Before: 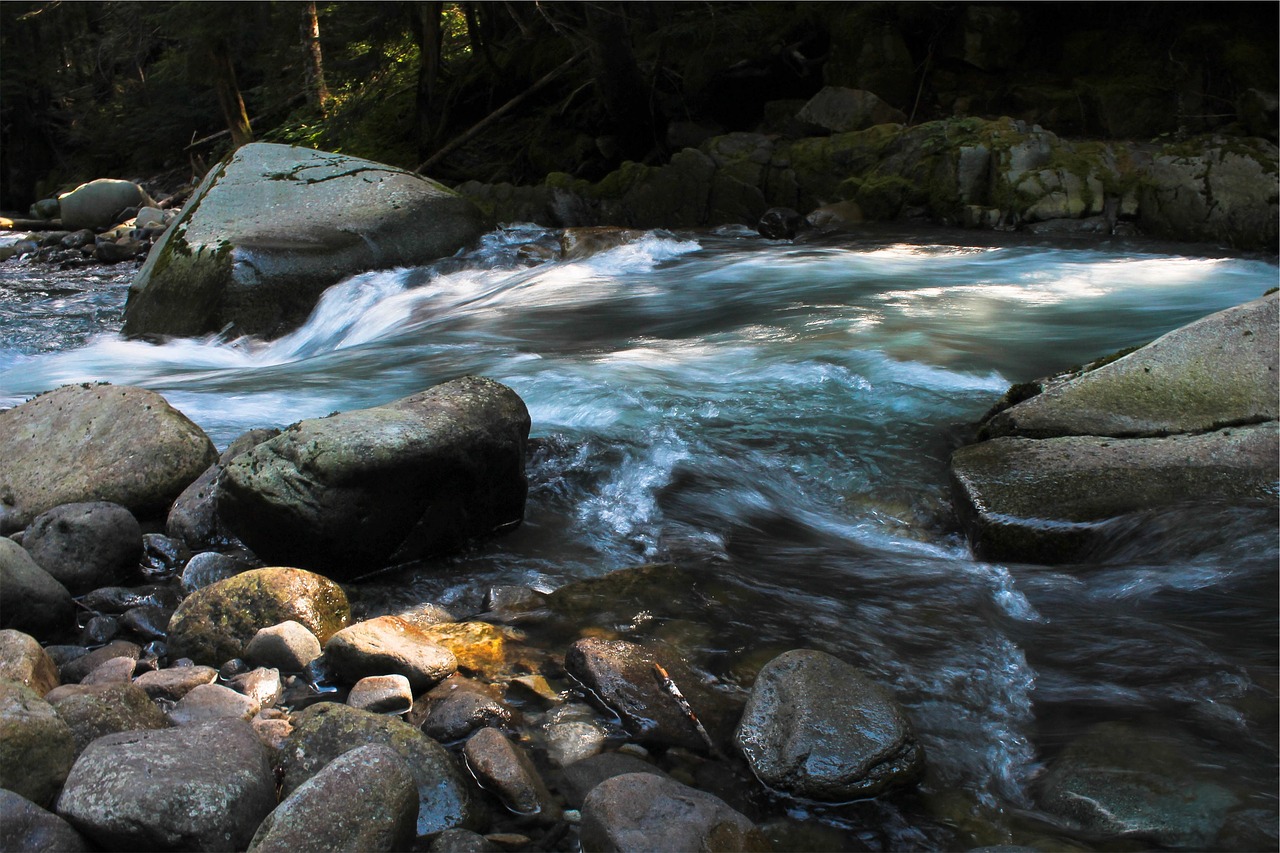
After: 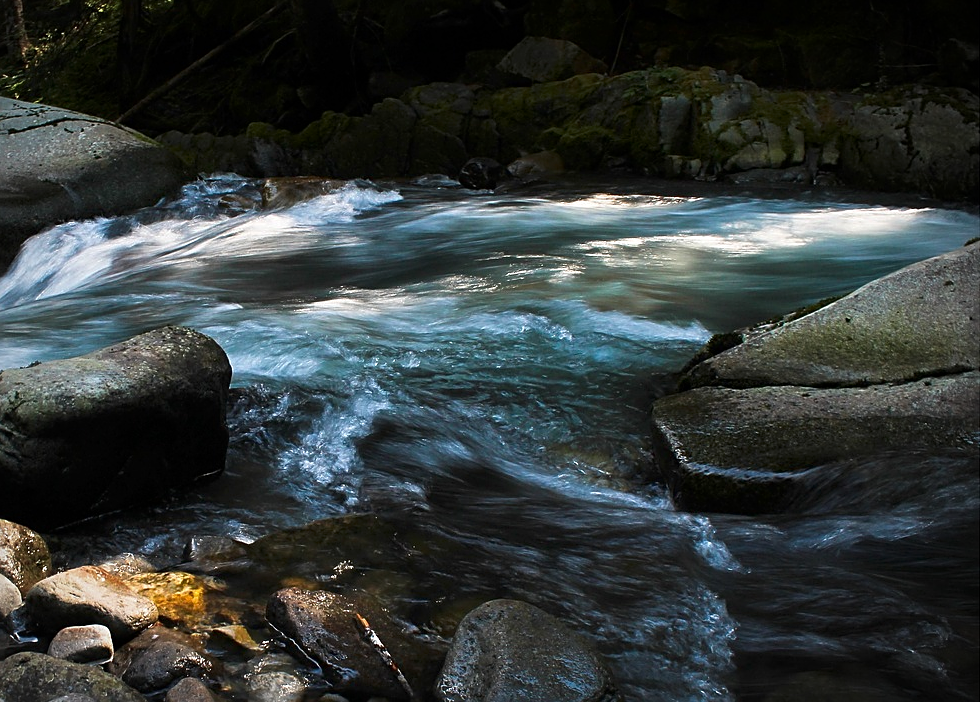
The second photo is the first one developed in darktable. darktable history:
sharpen: amount 0.496
crop: left 23.425%, top 5.905%, bottom 11.784%
vignetting: center (-0.032, -0.037)
contrast brightness saturation: brightness -0.097
